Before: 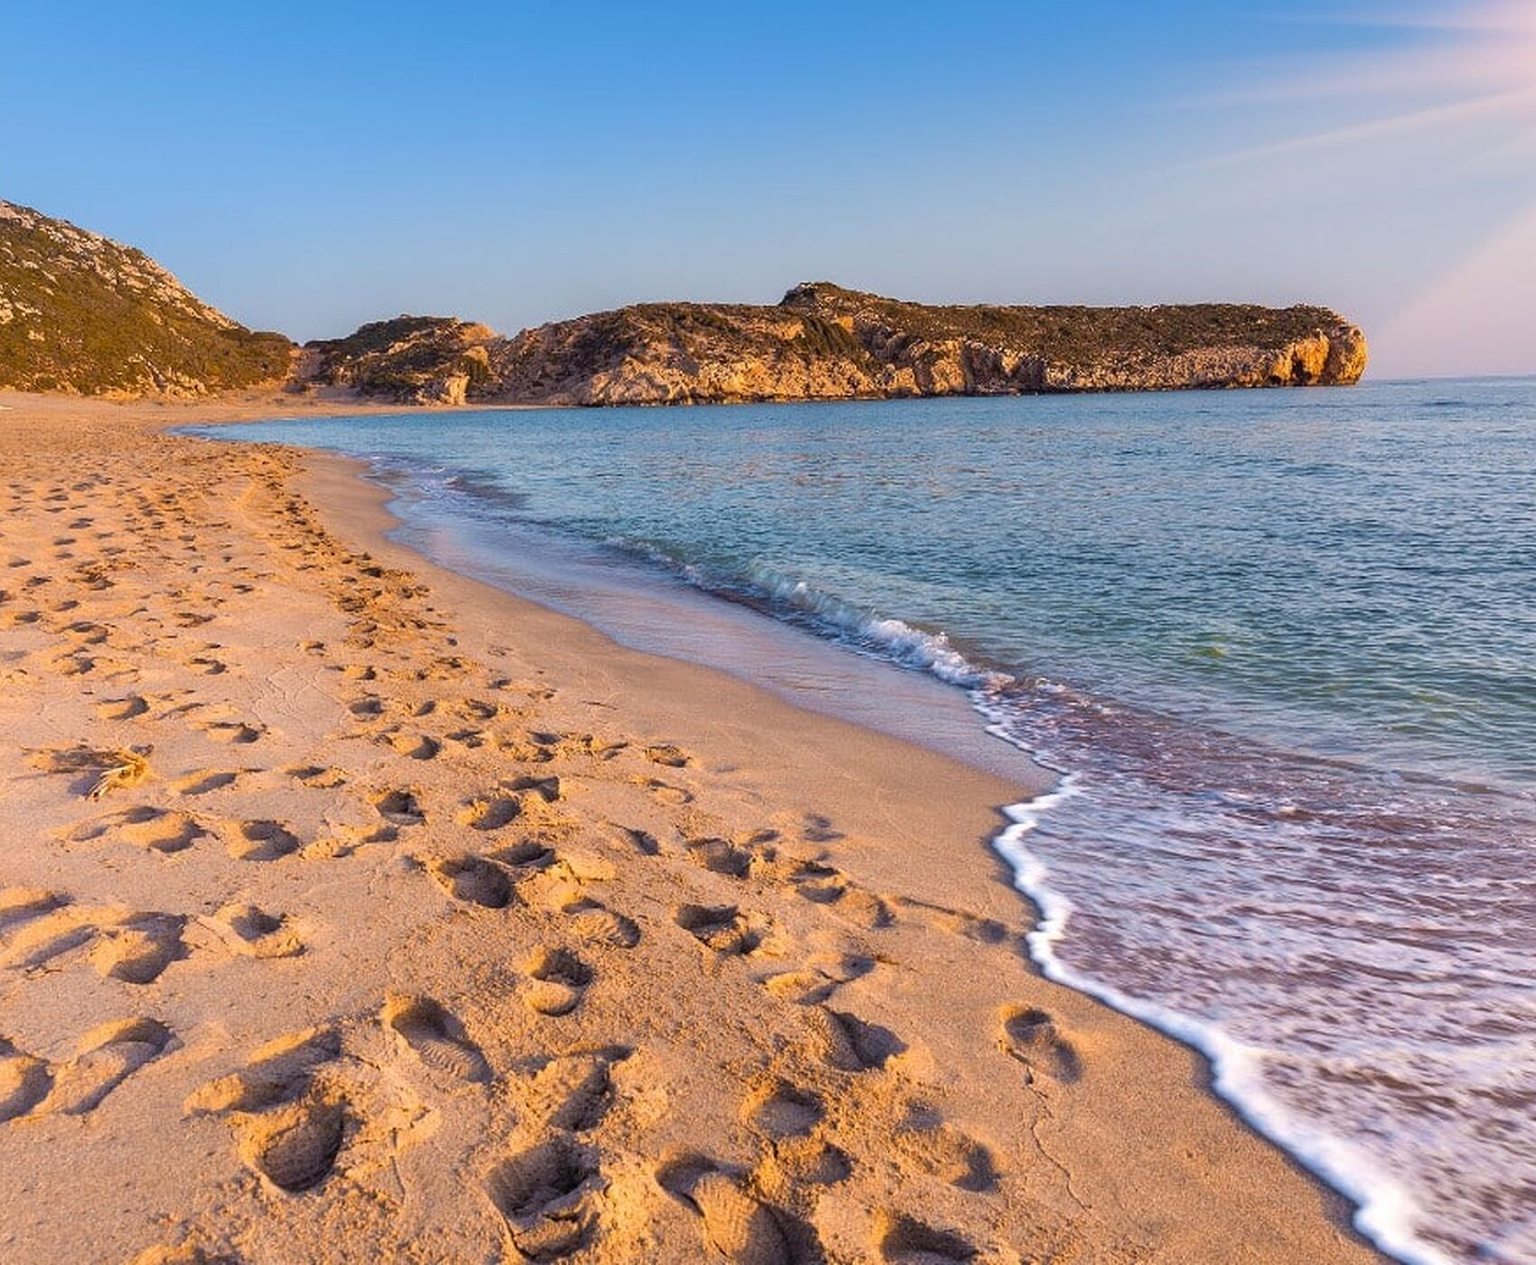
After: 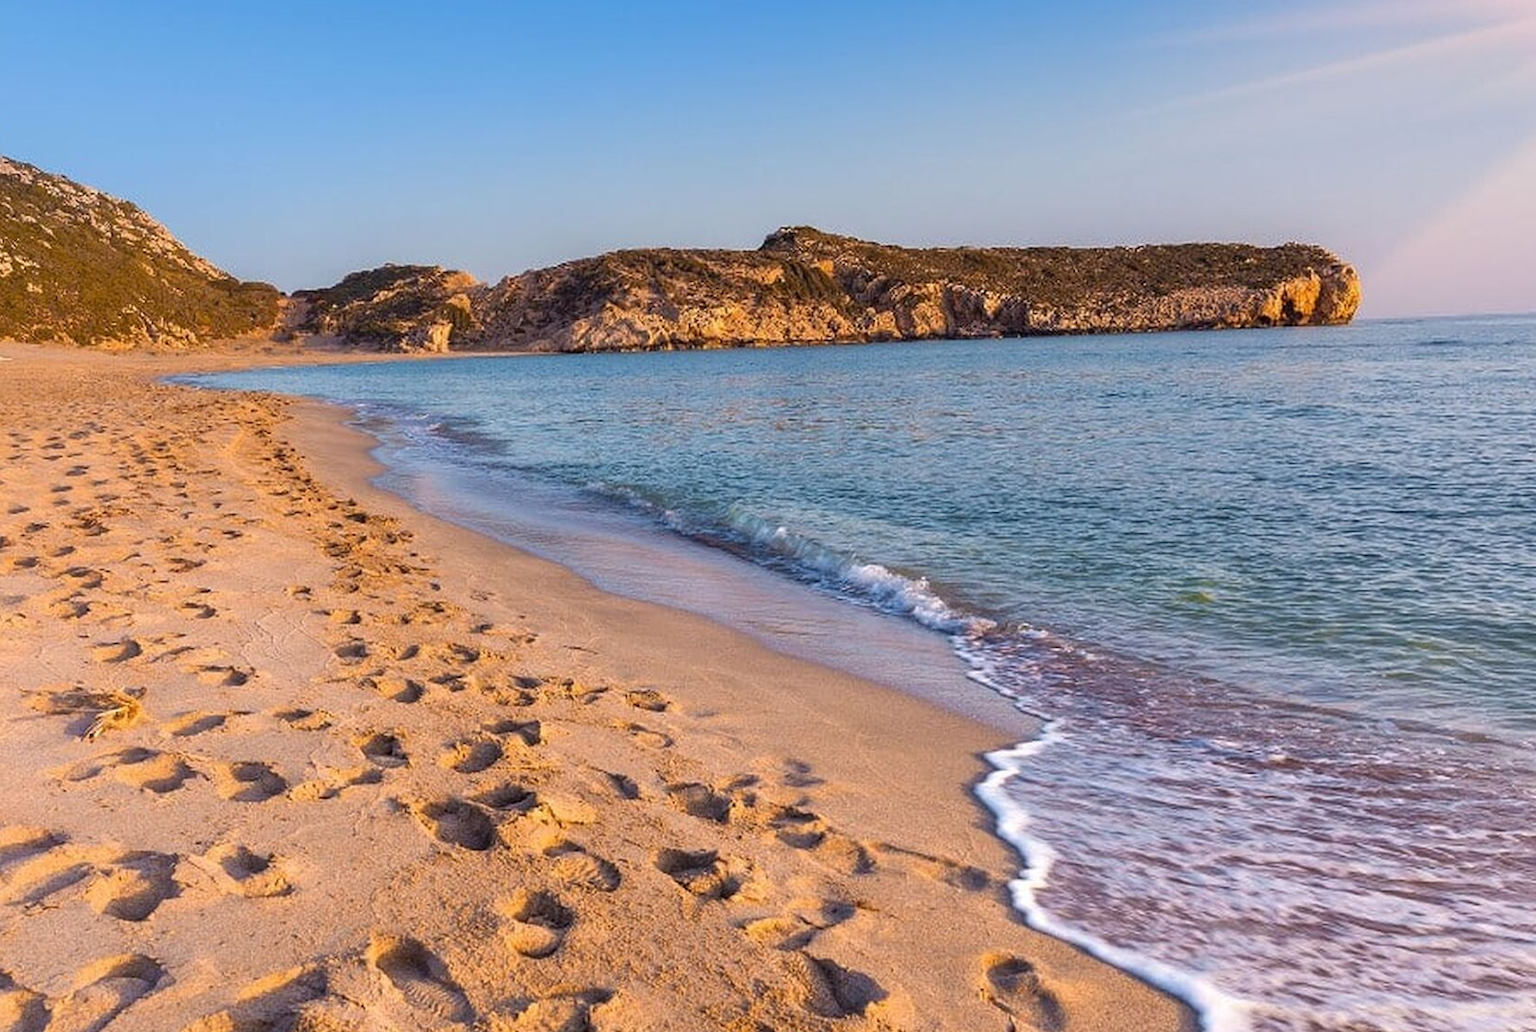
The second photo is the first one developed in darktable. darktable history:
crop and rotate: top 5.667%, bottom 14.937%
rotate and perspective: lens shift (horizontal) -0.055, automatic cropping off
